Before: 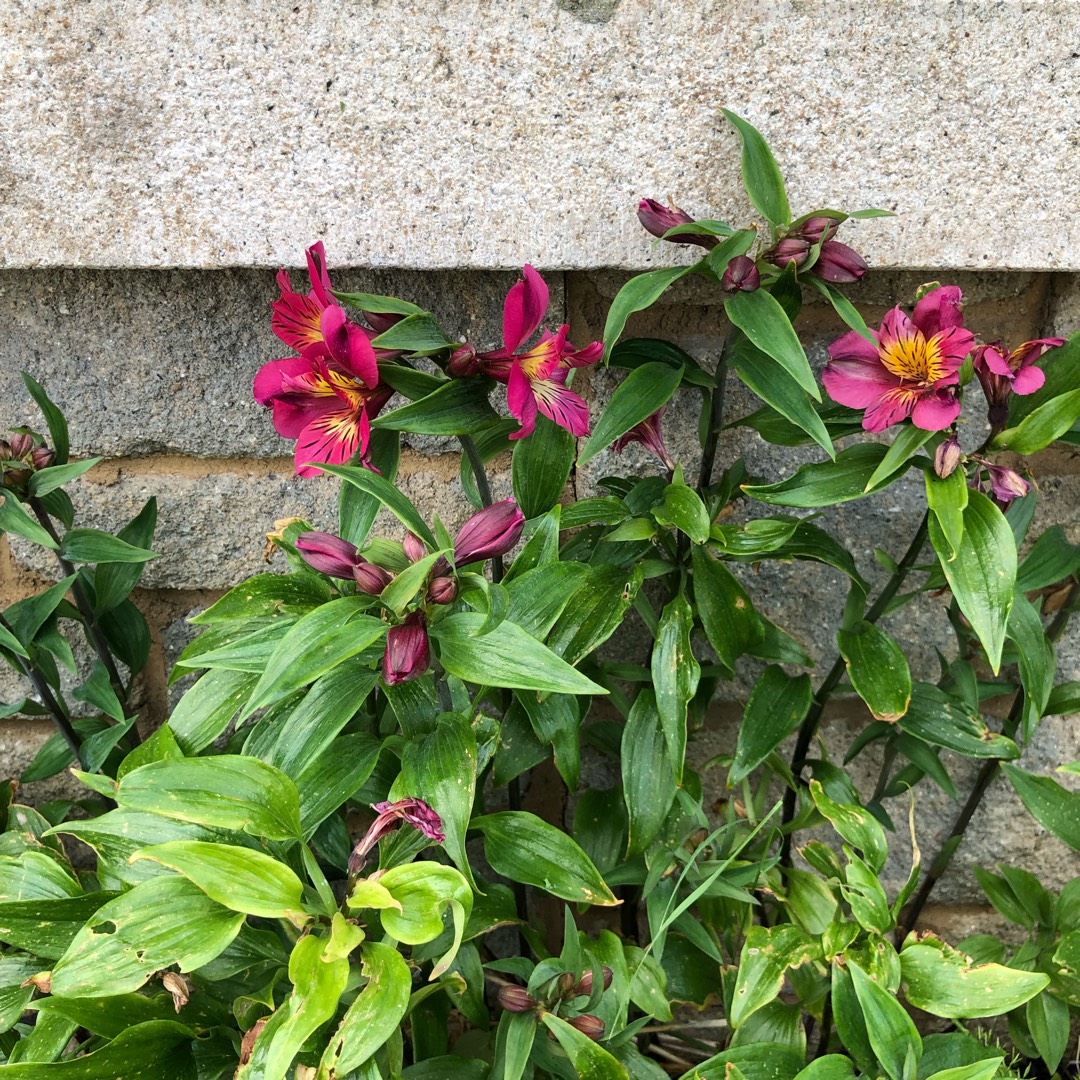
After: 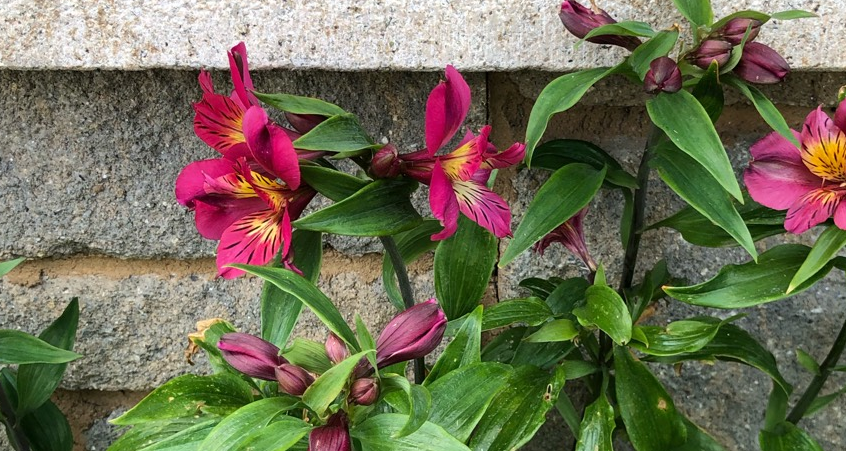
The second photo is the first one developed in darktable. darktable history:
crop: left 7.304%, top 18.512%, right 14.311%, bottom 39.719%
